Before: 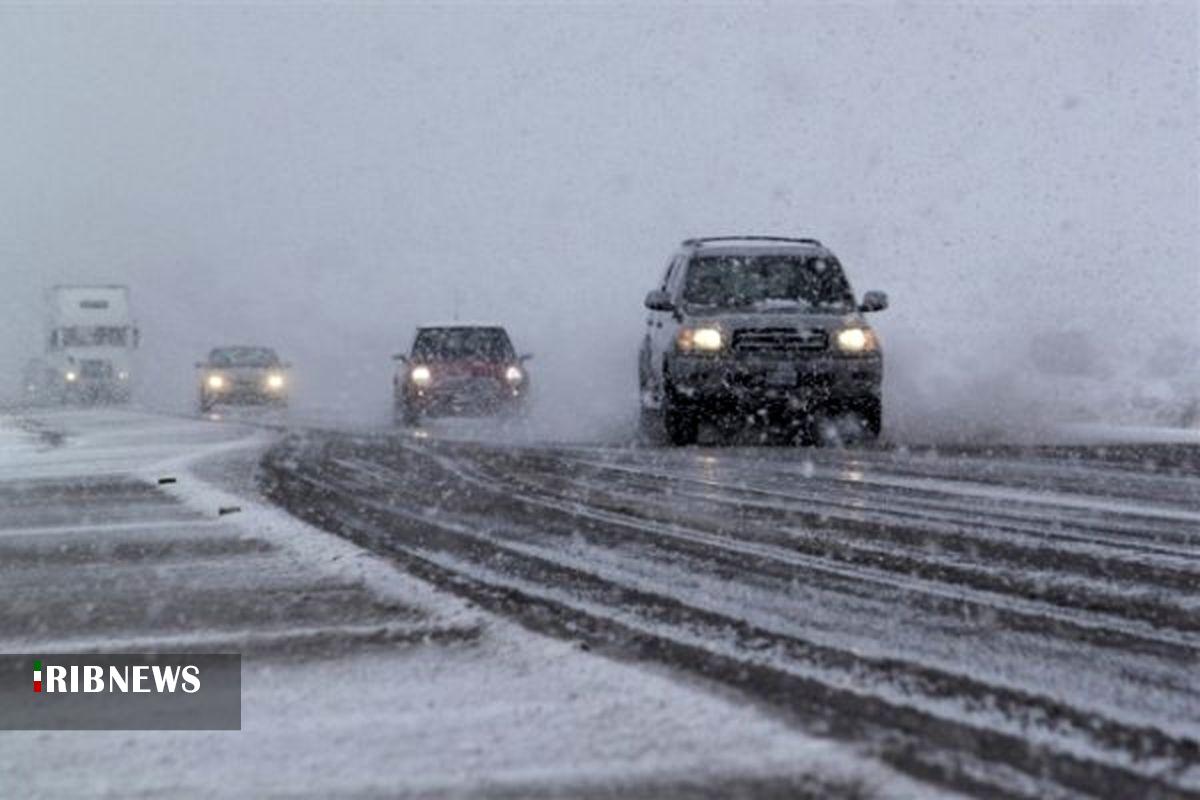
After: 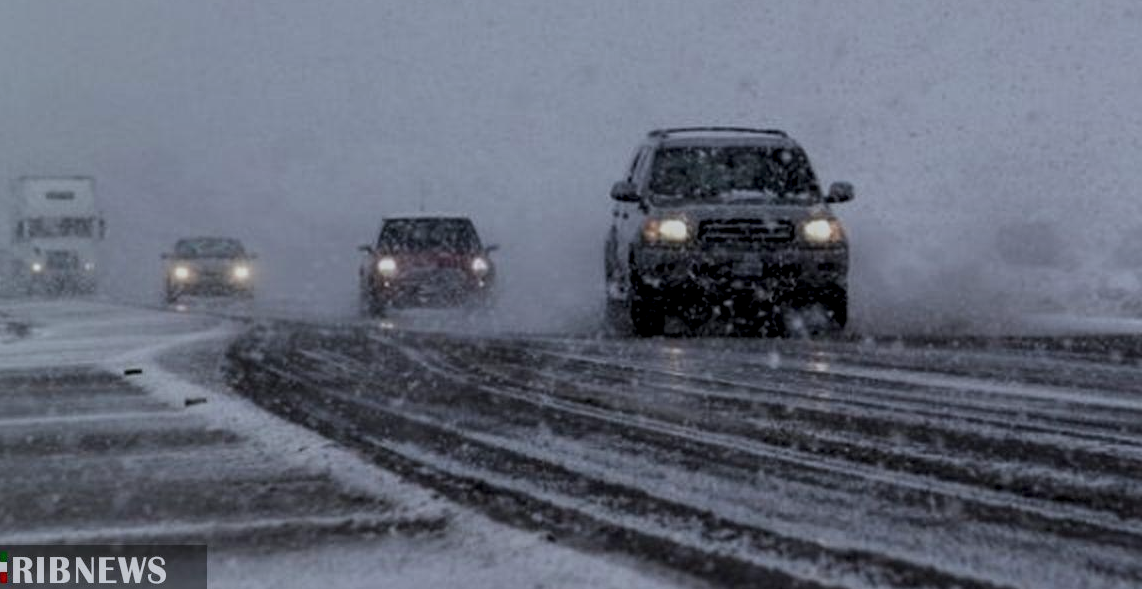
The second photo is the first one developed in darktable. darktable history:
exposure: black level correction 0, exposure -0.844 EV, compensate highlight preservation false
crop and rotate: left 2.868%, top 13.707%, right 1.937%, bottom 12.593%
color correction: highlights a* -0.136, highlights b* -5.45, shadows a* -0.149, shadows b* -0.121
local contrast: detail 130%
